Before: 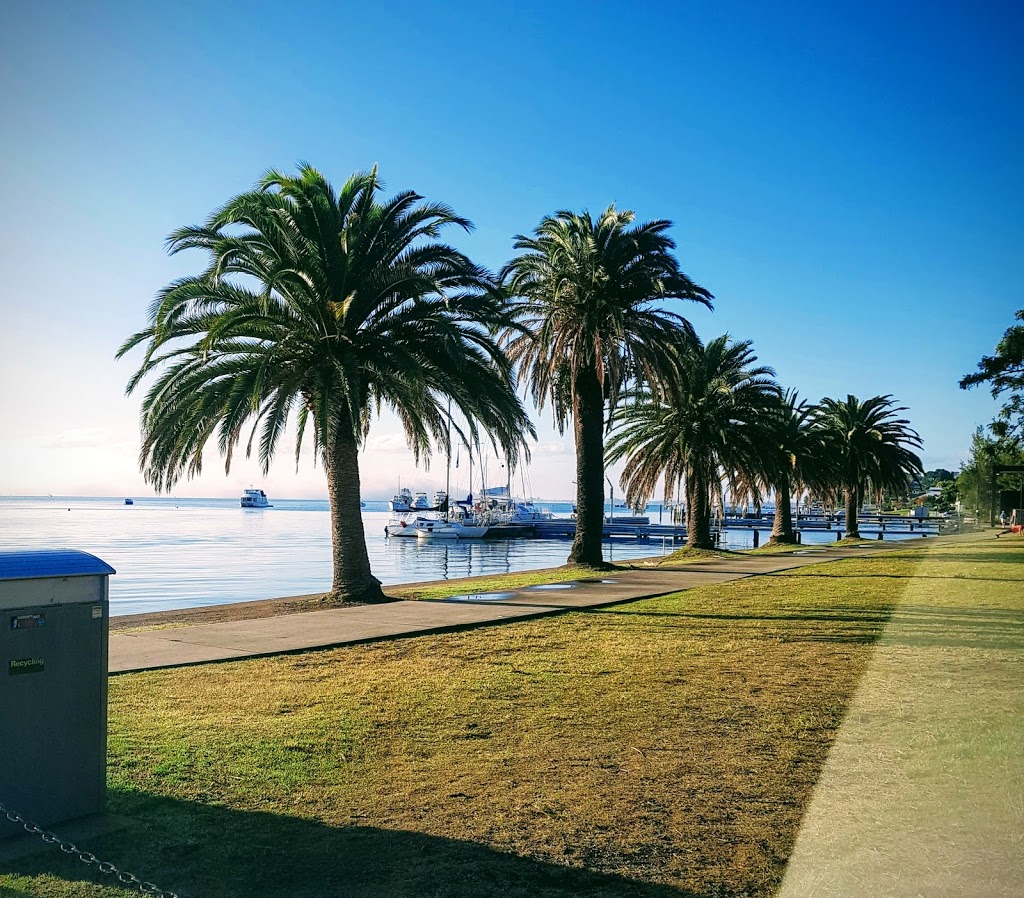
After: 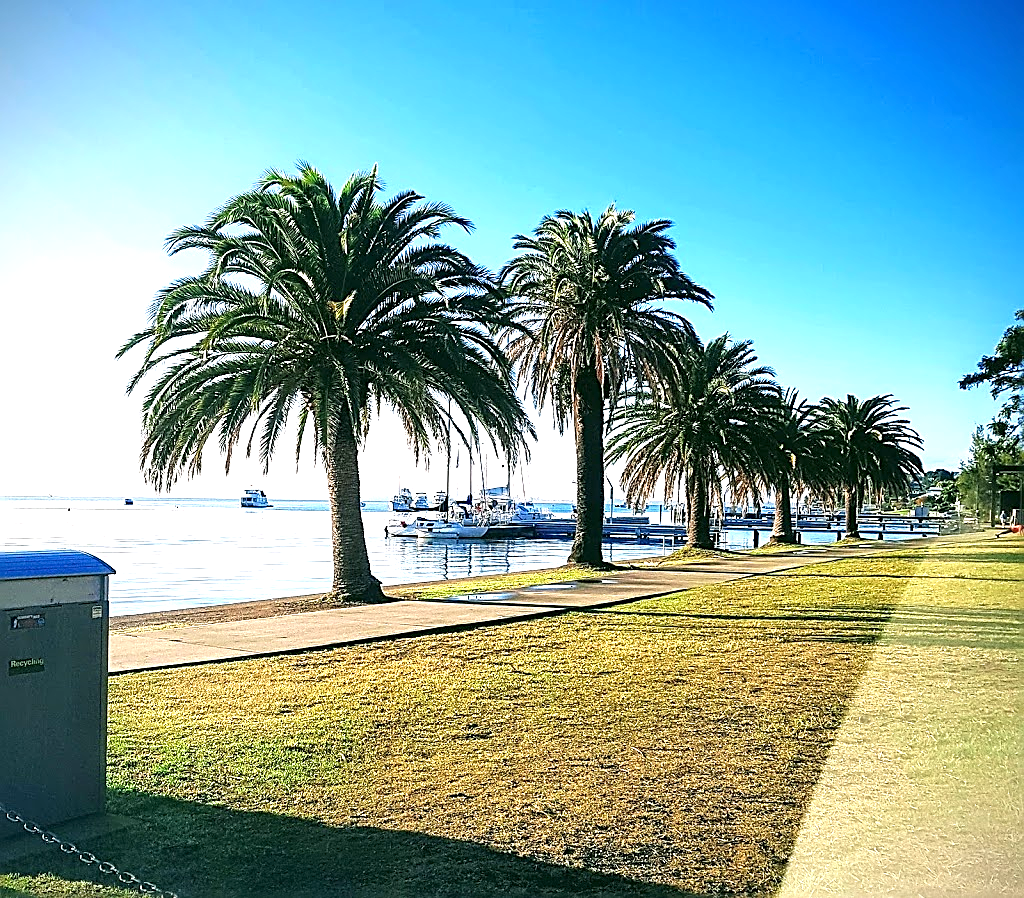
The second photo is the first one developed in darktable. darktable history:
exposure: exposure 0.945 EV, compensate highlight preservation false
sharpen: amount 0.998
